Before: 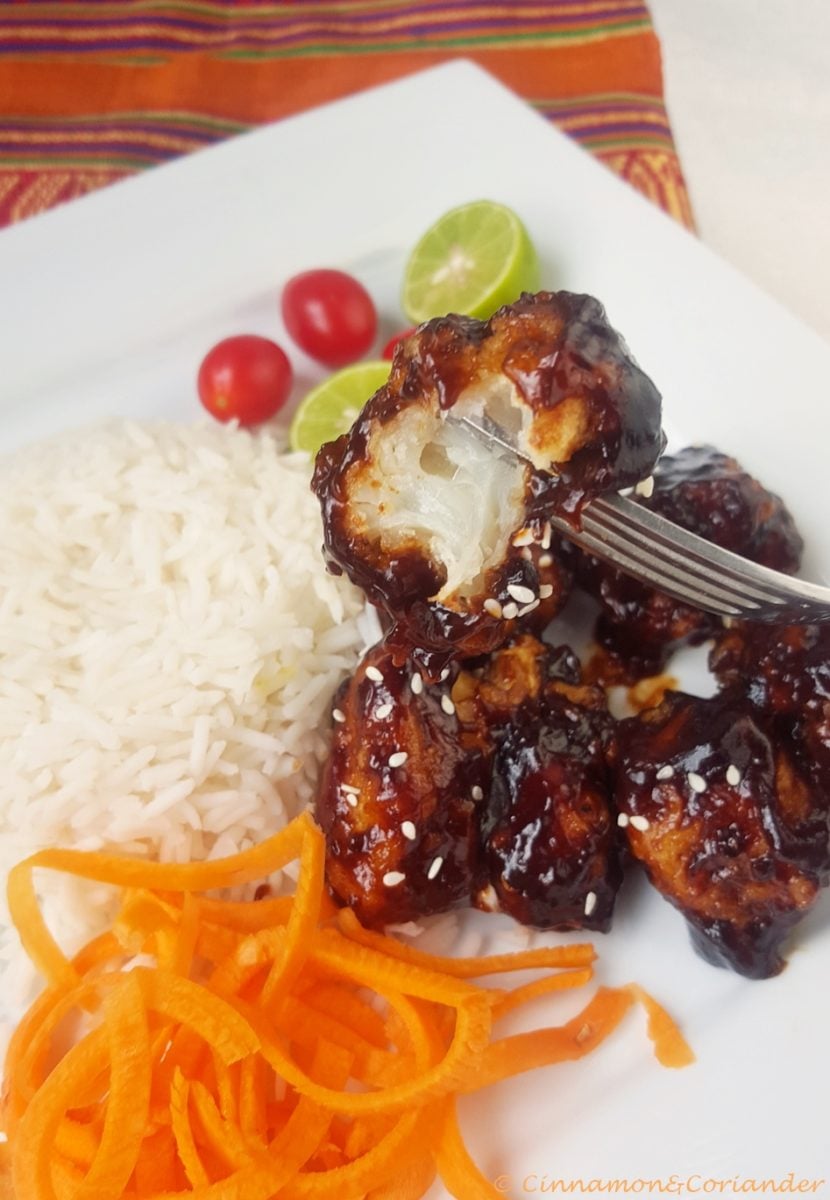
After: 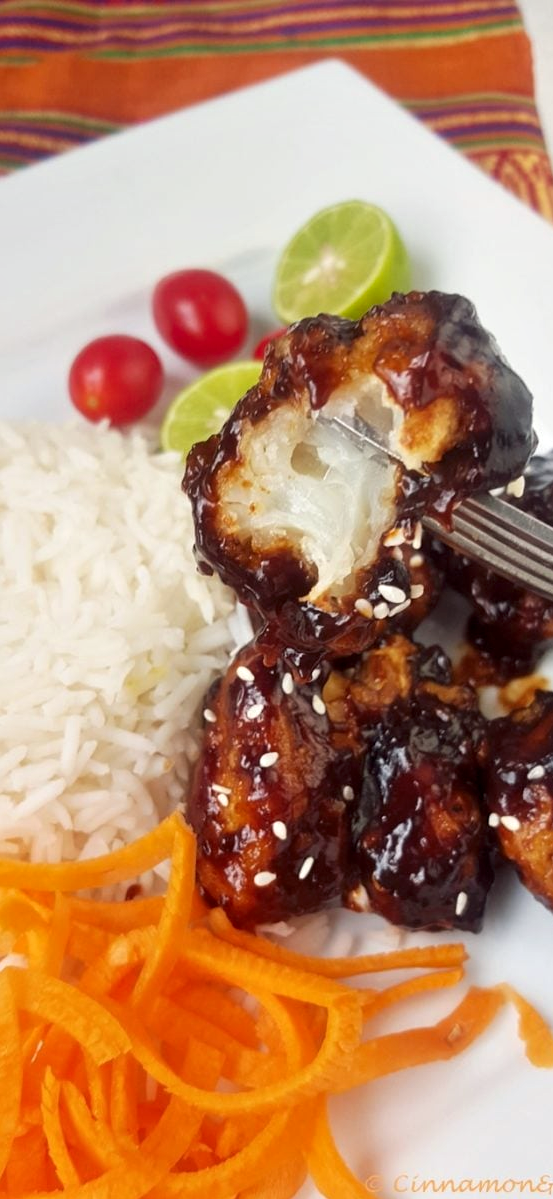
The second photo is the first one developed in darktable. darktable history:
contrast equalizer: octaves 7, y [[0.6 ×6], [0.55 ×6], [0 ×6], [0 ×6], [0 ×6]], mix 0.35
crop and rotate: left 15.546%, right 17.787%
